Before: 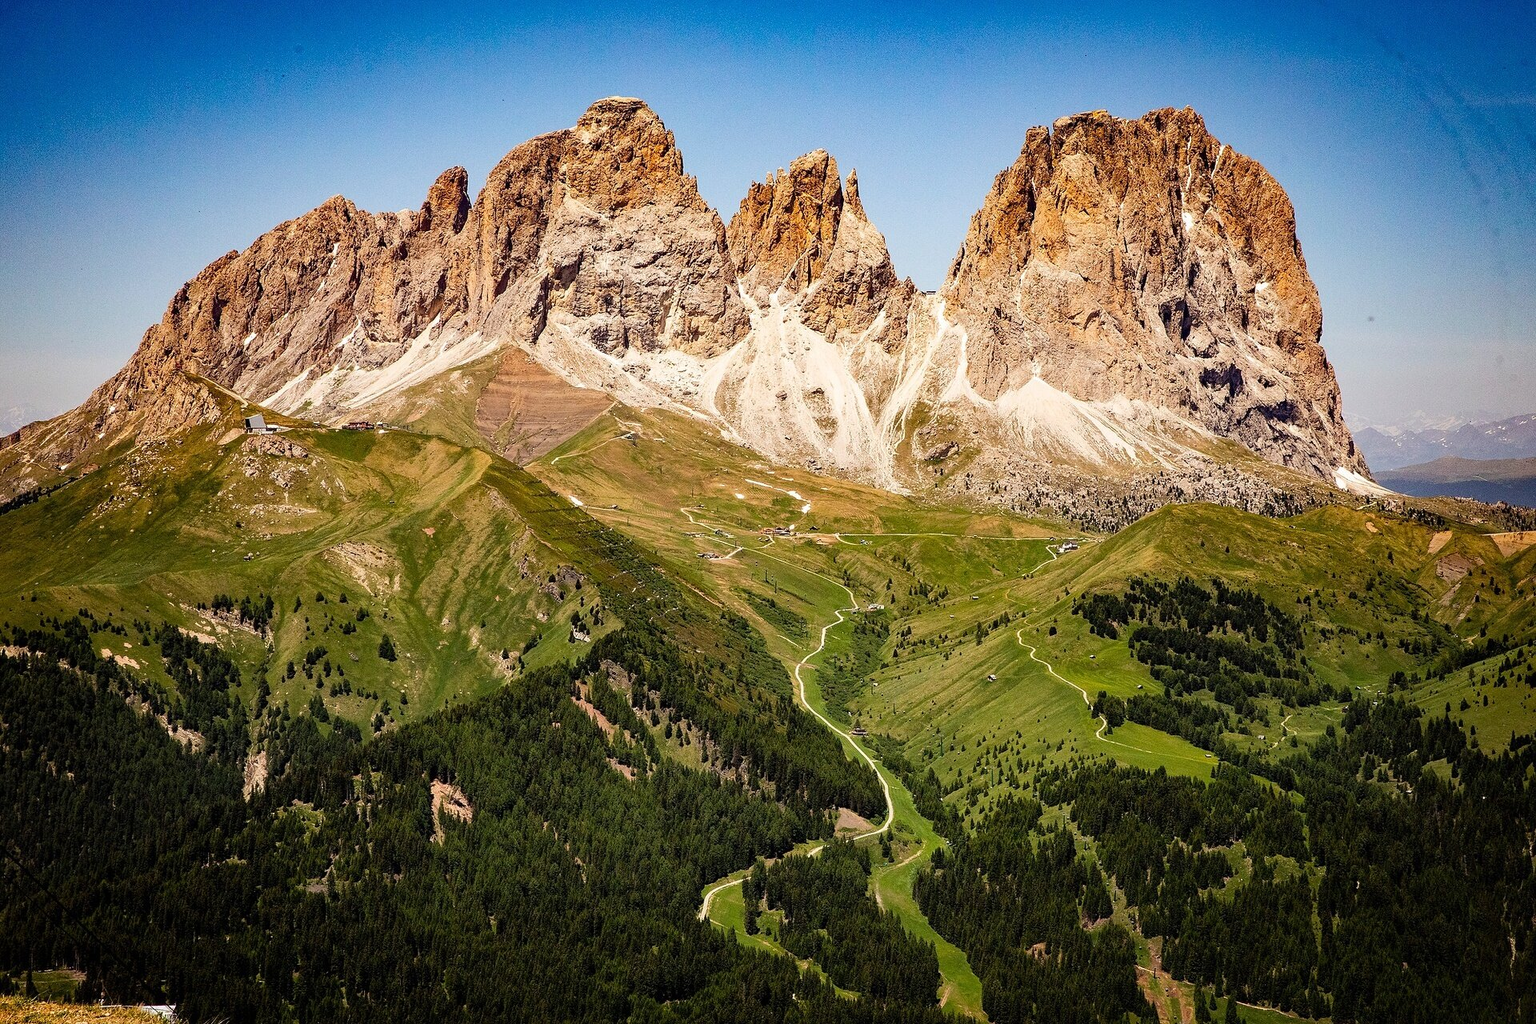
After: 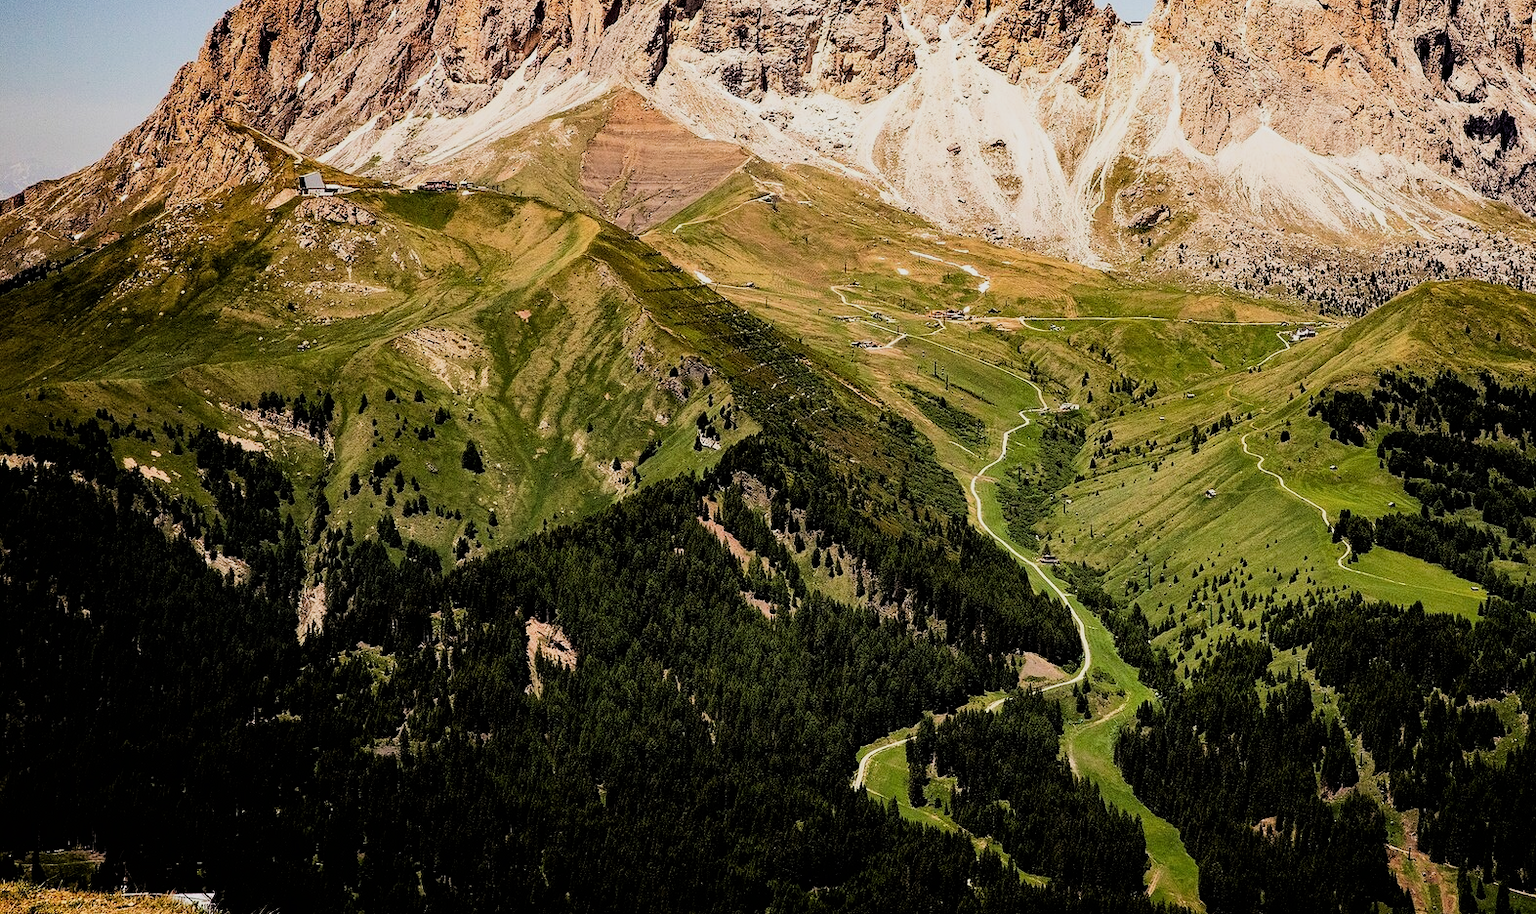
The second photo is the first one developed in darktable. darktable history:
crop: top 26.728%, right 18.025%
filmic rgb: black relative exposure -5.12 EV, white relative exposure 3.96 EV, hardness 2.89, contrast 1.3, highlights saturation mix -30.66%
